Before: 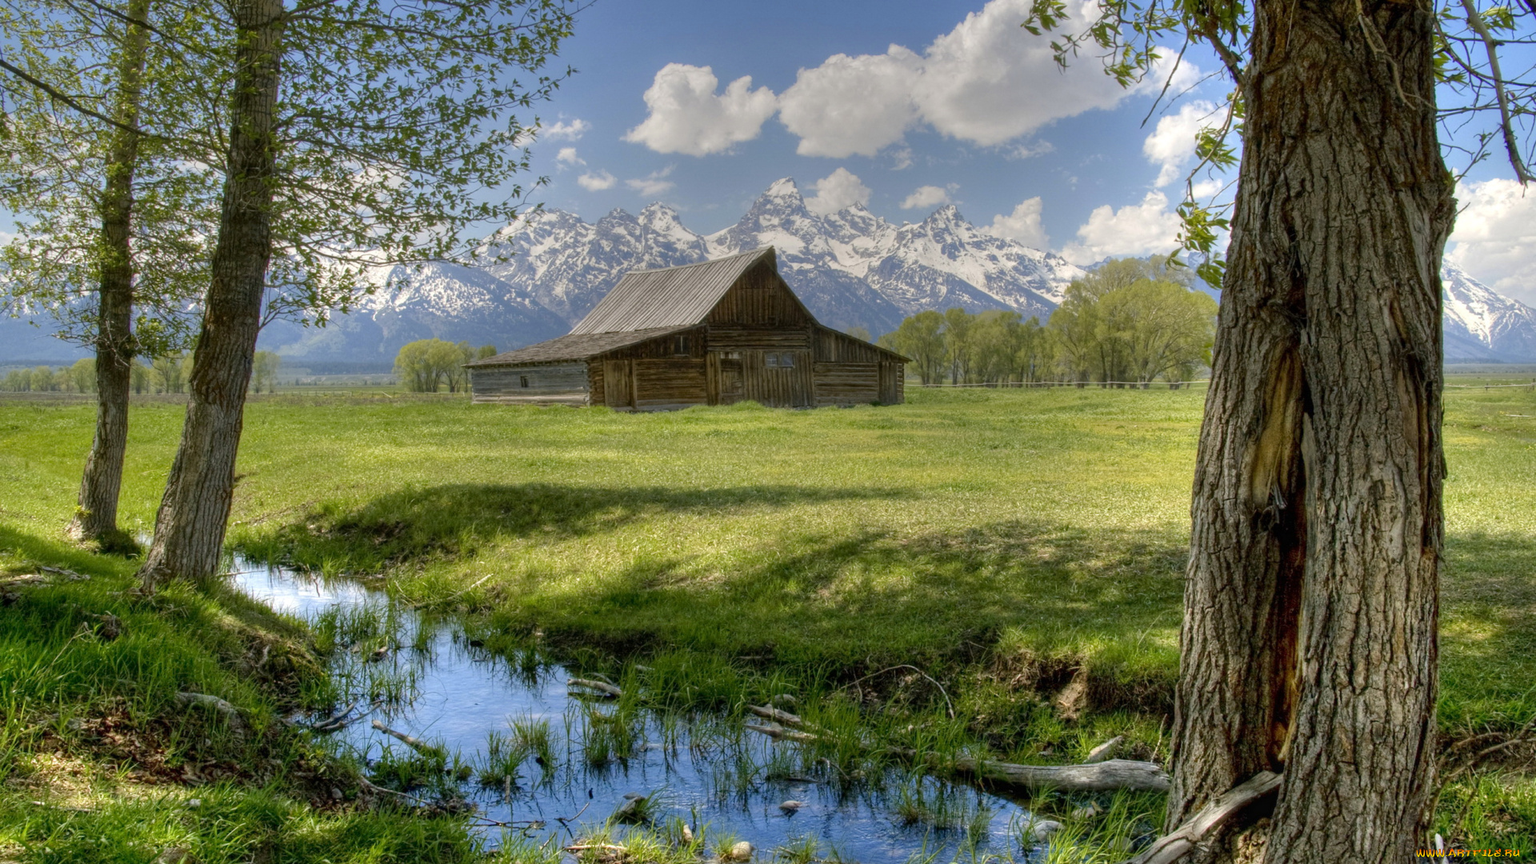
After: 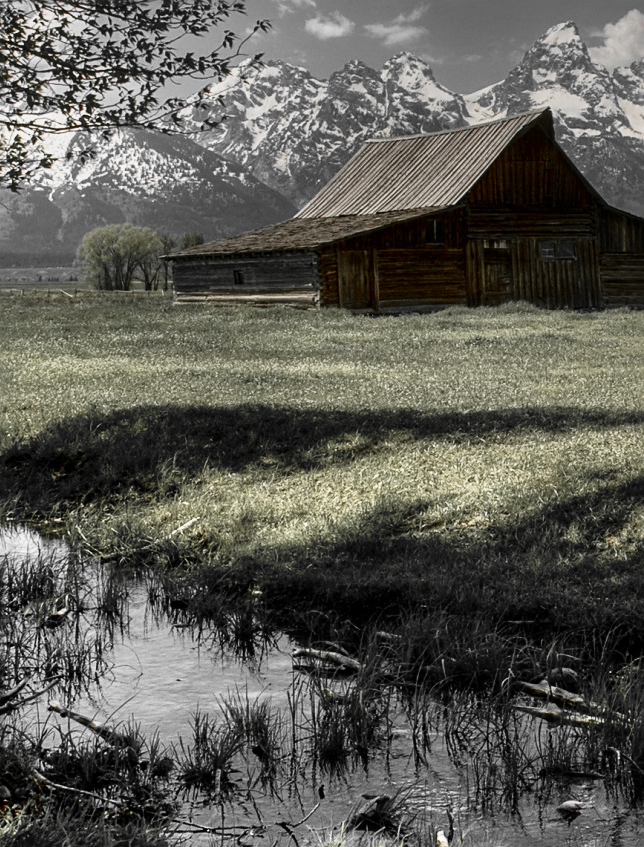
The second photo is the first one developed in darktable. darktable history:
graduated density: rotation 5.63°, offset 76.9
shadows and highlights: shadows 29.61, highlights -30.47, low approximation 0.01, soften with gaussian
base curve: curves: ch0 [(0, 0) (0.028, 0.03) (0.121, 0.232) (0.46, 0.748) (0.859, 0.968) (1, 1)], preserve colors none
color zones: curves: ch0 [(0, 0.447) (0.184, 0.543) (0.323, 0.476) (0.429, 0.445) (0.571, 0.443) (0.714, 0.451) (0.857, 0.452) (1, 0.447)]; ch1 [(0, 0.464) (0.176, 0.46) (0.287, 0.177) (0.429, 0.002) (0.571, 0) (0.714, 0) (0.857, 0) (1, 0.464)], mix 20%
crop and rotate: left 21.77%, top 18.528%, right 44.676%, bottom 2.997%
tone curve: curves: ch0 [(0, 0) (0.003, 0.002) (0.011, 0.009) (0.025, 0.022) (0.044, 0.041) (0.069, 0.059) (0.1, 0.082) (0.136, 0.106) (0.177, 0.138) (0.224, 0.179) (0.277, 0.226) (0.335, 0.28) (0.399, 0.342) (0.468, 0.413) (0.543, 0.493) (0.623, 0.591) (0.709, 0.699) (0.801, 0.804) (0.898, 0.899) (1, 1)], preserve colors none
sharpen: on, module defaults
contrast brightness saturation: contrast 0.1, brightness -0.26, saturation 0.14
